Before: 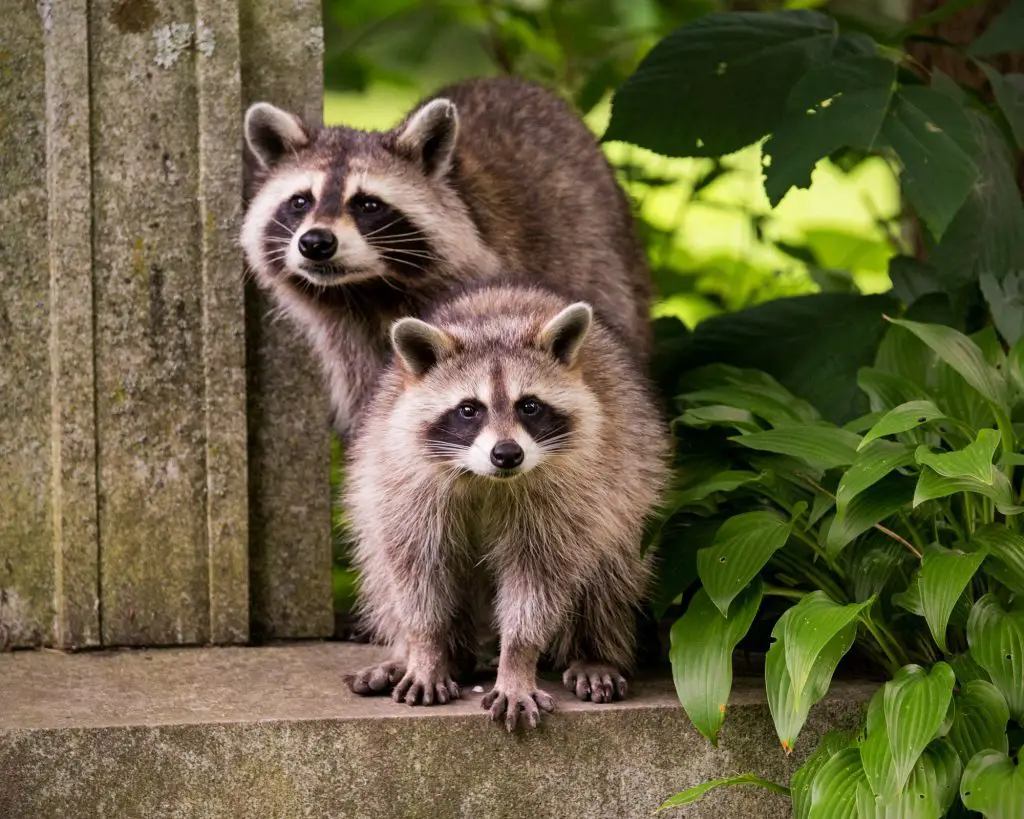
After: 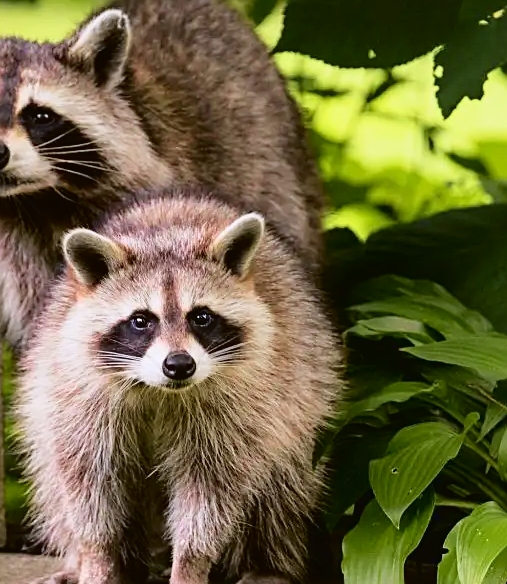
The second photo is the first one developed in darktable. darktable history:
tone curve: curves: ch0 [(0, 0.021) (0.049, 0.044) (0.152, 0.14) (0.328, 0.377) (0.473, 0.543) (0.641, 0.705) (0.85, 0.894) (1, 0.969)]; ch1 [(0, 0) (0.302, 0.331) (0.433, 0.432) (0.472, 0.47) (0.502, 0.503) (0.527, 0.521) (0.564, 0.58) (0.614, 0.626) (0.677, 0.701) (0.859, 0.885) (1, 1)]; ch2 [(0, 0) (0.33, 0.301) (0.447, 0.44) (0.487, 0.496) (0.502, 0.516) (0.535, 0.563) (0.565, 0.593) (0.608, 0.638) (1, 1)], color space Lab, independent channels, preserve colors none
levels: levels [0, 0.498, 0.996]
sharpen: on, module defaults
crop: left 32.075%, top 10.976%, right 18.355%, bottom 17.596%
white balance: red 0.974, blue 1.044
